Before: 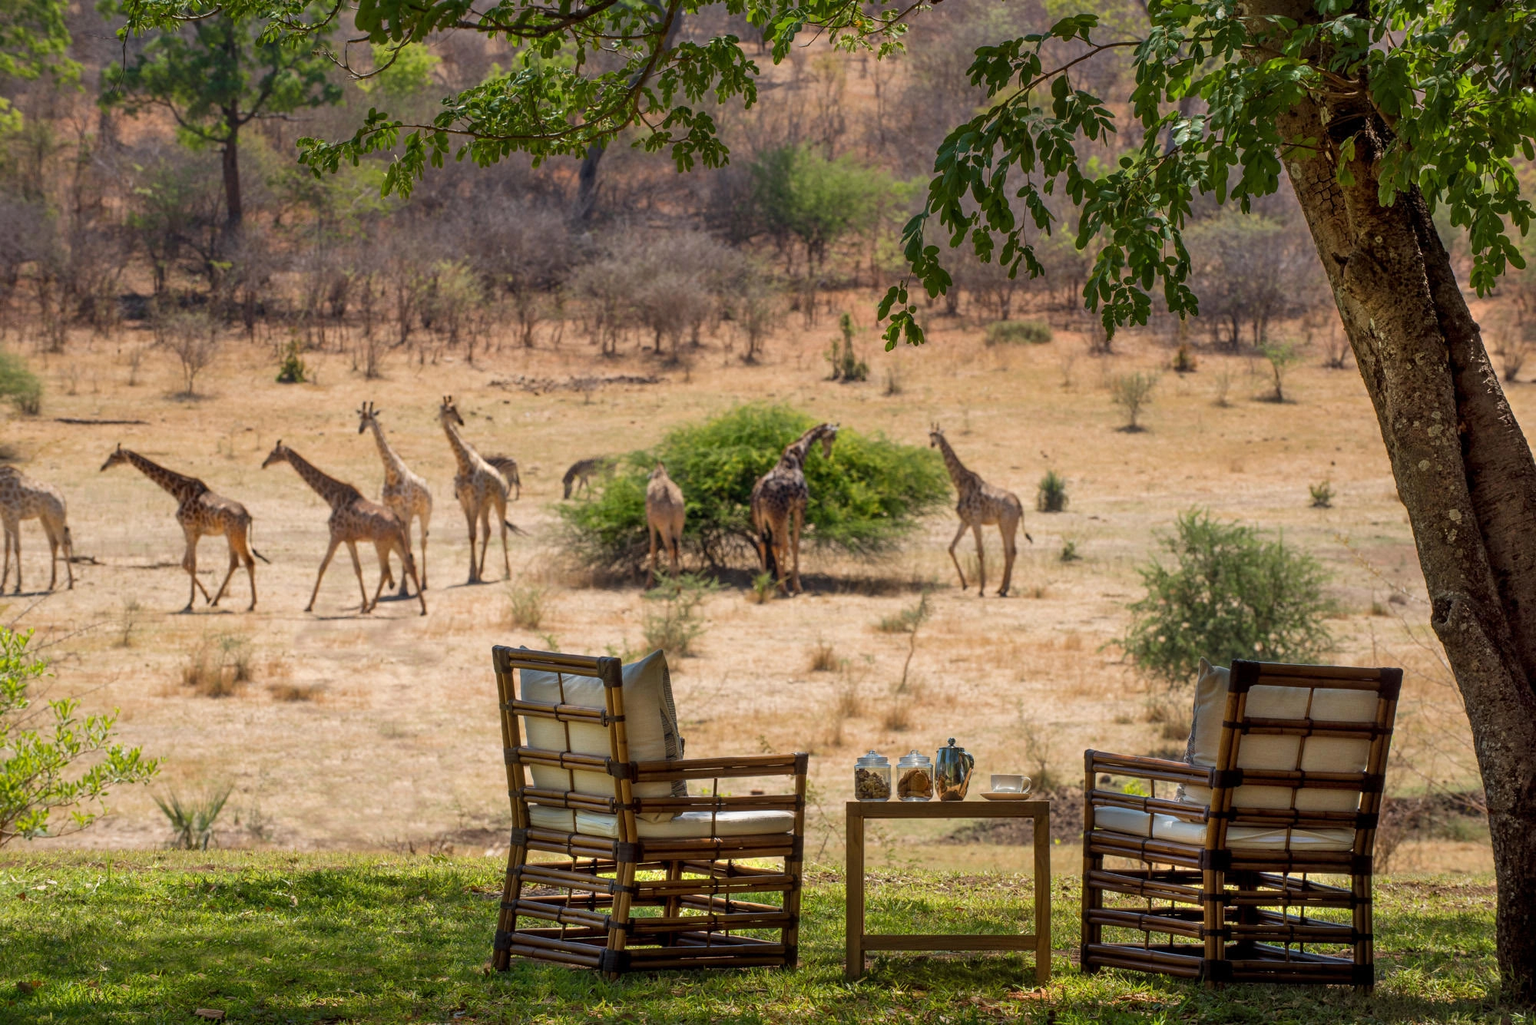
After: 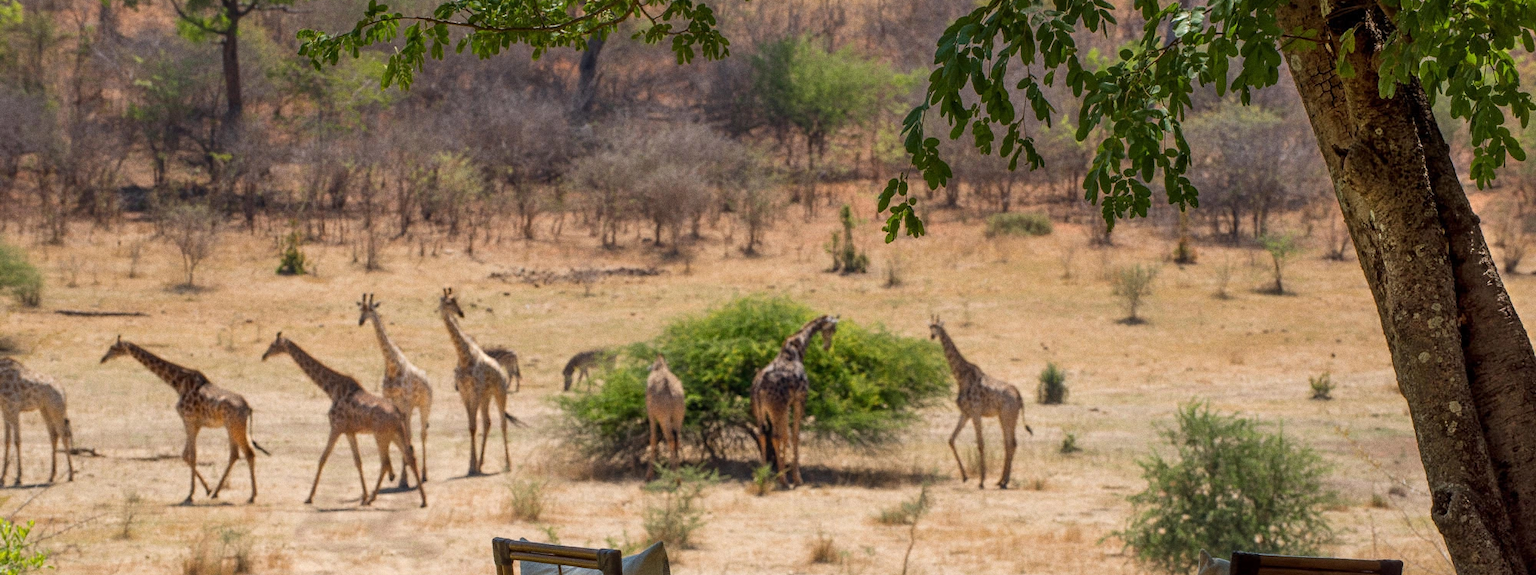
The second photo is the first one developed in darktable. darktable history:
color calibration: illuminant same as pipeline (D50), x 0.346, y 0.359, temperature 5002.42 K
crop and rotate: top 10.605%, bottom 33.274%
grain: coarseness 3.21 ISO
